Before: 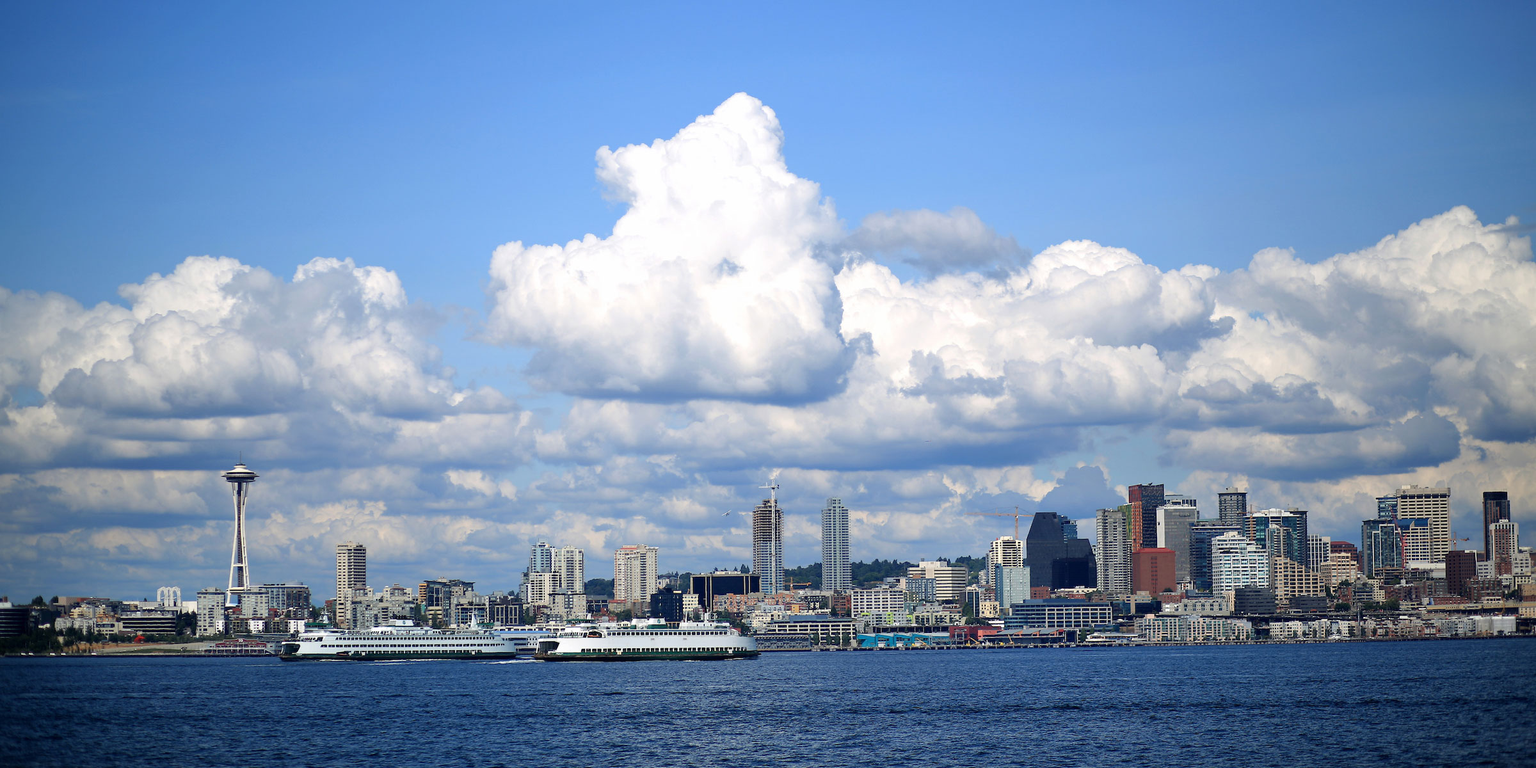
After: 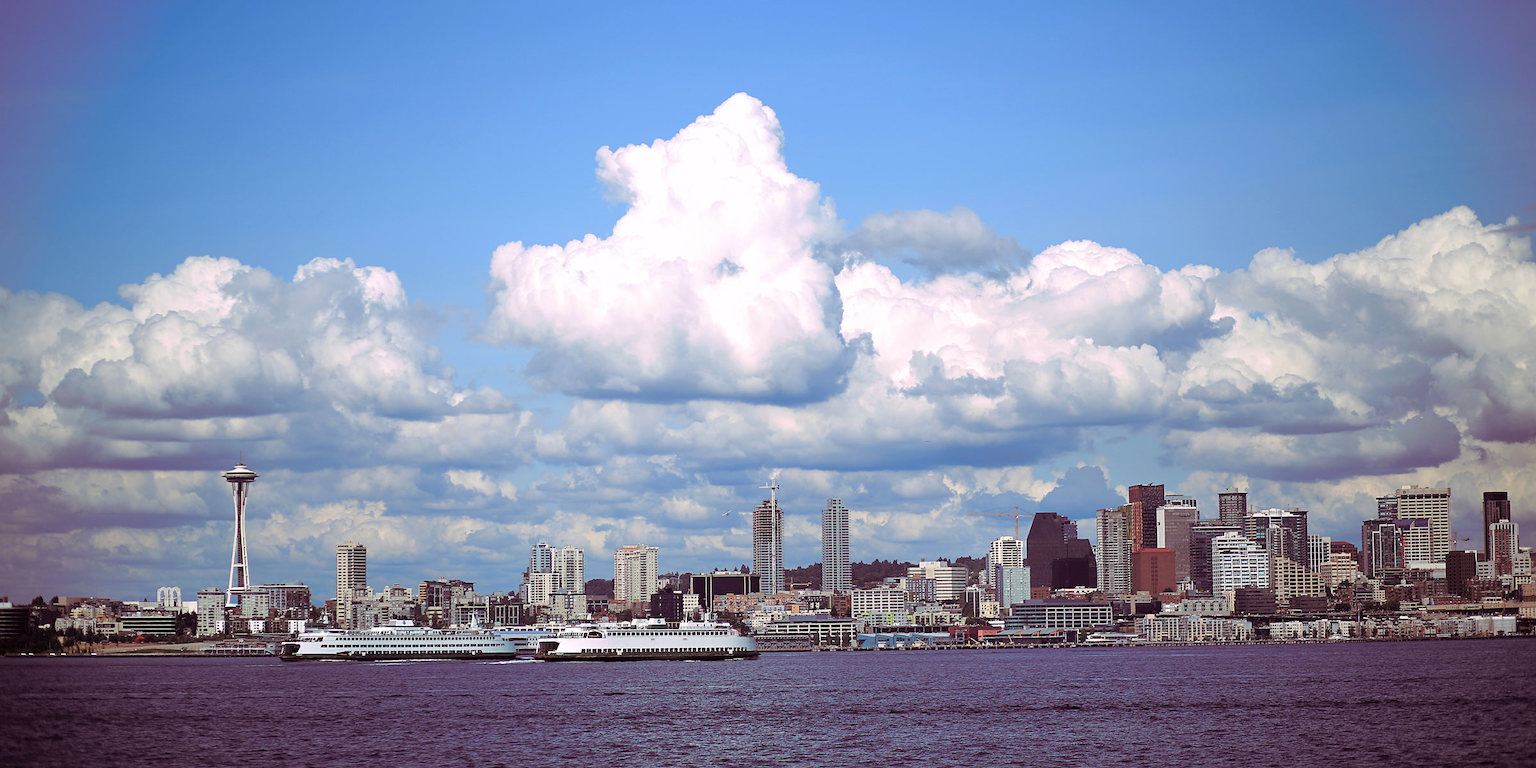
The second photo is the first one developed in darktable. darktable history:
split-toning: highlights › hue 298.8°, highlights › saturation 0.73, compress 41.76%
sharpen: amount 0.2
